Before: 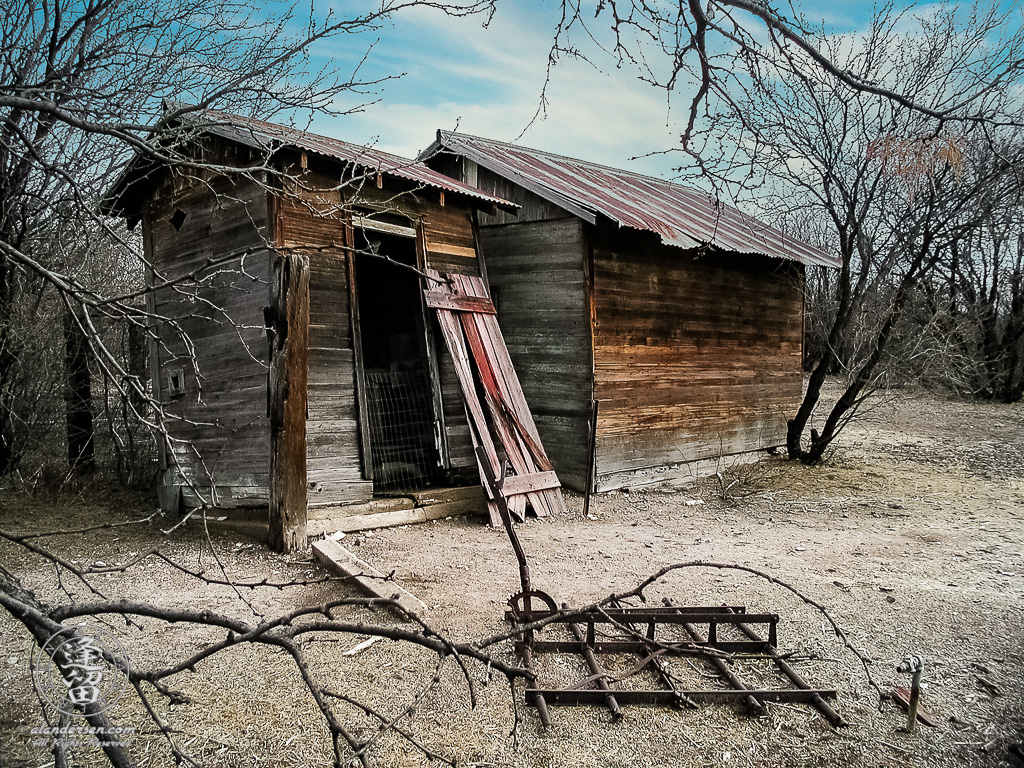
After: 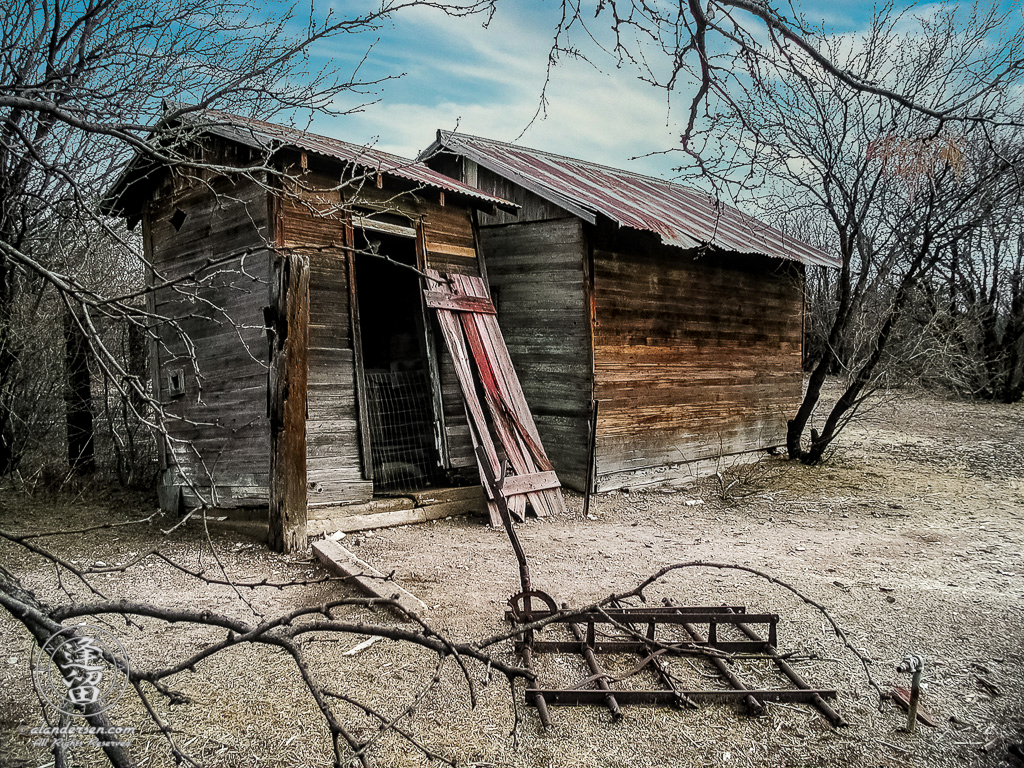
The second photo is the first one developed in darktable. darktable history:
local contrast: on, module defaults
color zones: curves: ch0 [(0.018, 0.548) (0.197, 0.654) (0.425, 0.447) (0.605, 0.658) (0.732, 0.579)]; ch1 [(0.105, 0.531) (0.224, 0.531) (0.386, 0.39) (0.618, 0.456) (0.732, 0.456) (0.956, 0.421)]; ch2 [(0.039, 0.583) (0.215, 0.465) (0.399, 0.544) (0.465, 0.548) (0.614, 0.447) (0.724, 0.43) (0.882, 0.623) (0.956, 0.632)], mix -135.79%
